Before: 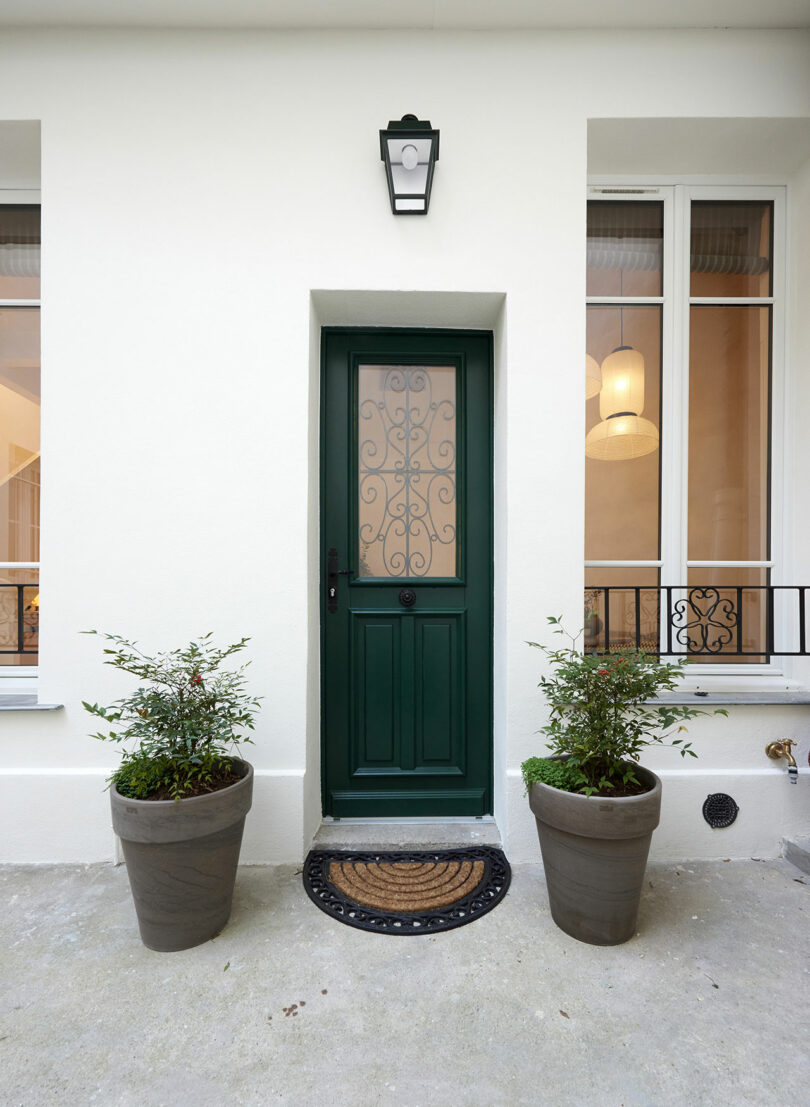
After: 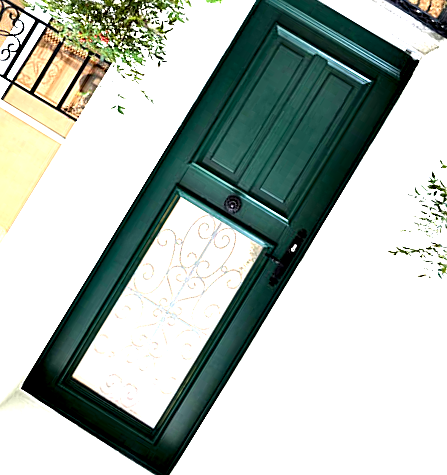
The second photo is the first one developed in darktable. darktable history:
contrast equalizer: y [[0.6 ×6], [0.55 ×6], [0 ×6], [0 ×6], [0 ×6]]
sharpen: on, module defaults
exposure: black level correction 0, exposure 2.104 EV, compensate highlight preservation false
crop and rotate: angle 148.68°, left 9.216%, top 15.61%, right 4.369%, bottom 17.127%
